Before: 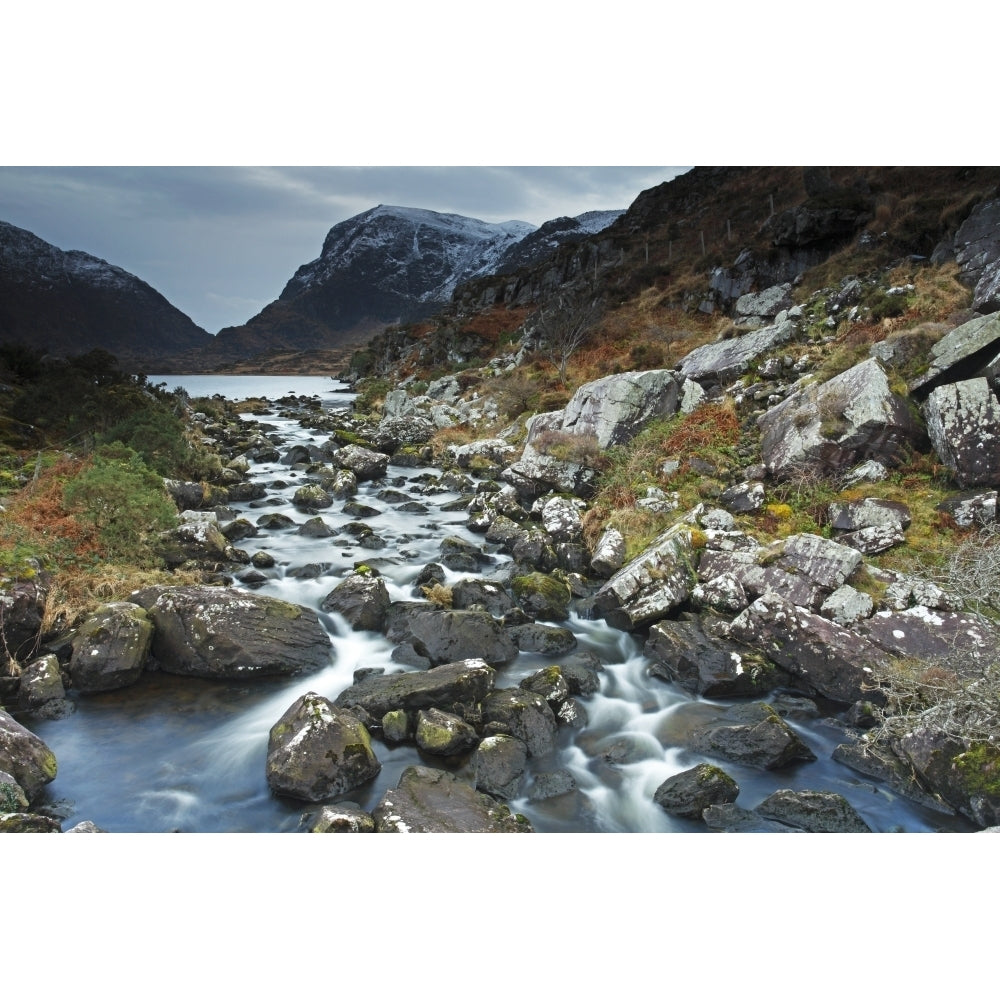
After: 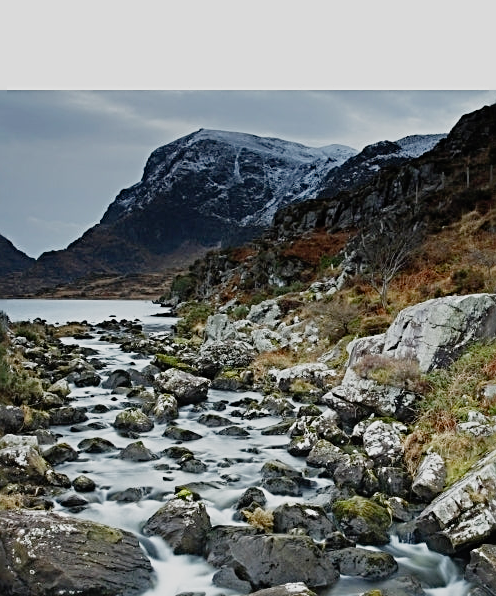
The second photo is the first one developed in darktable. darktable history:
sharpen: radius 2.758
crop: left 17.932%, top 7.7%, right 32.426%, bottom 32.655%
filmic rgb: black relative exposure -7.9 EV, white relative exposure 4.1 EV, hardness 4.08, latitude 51.27%, contrast 1.01, shadows ↔ highlights balance 5.72%, preserve chrominance no, color science v5 (2021), contrast in shadows safe, contrast in highlights safe
